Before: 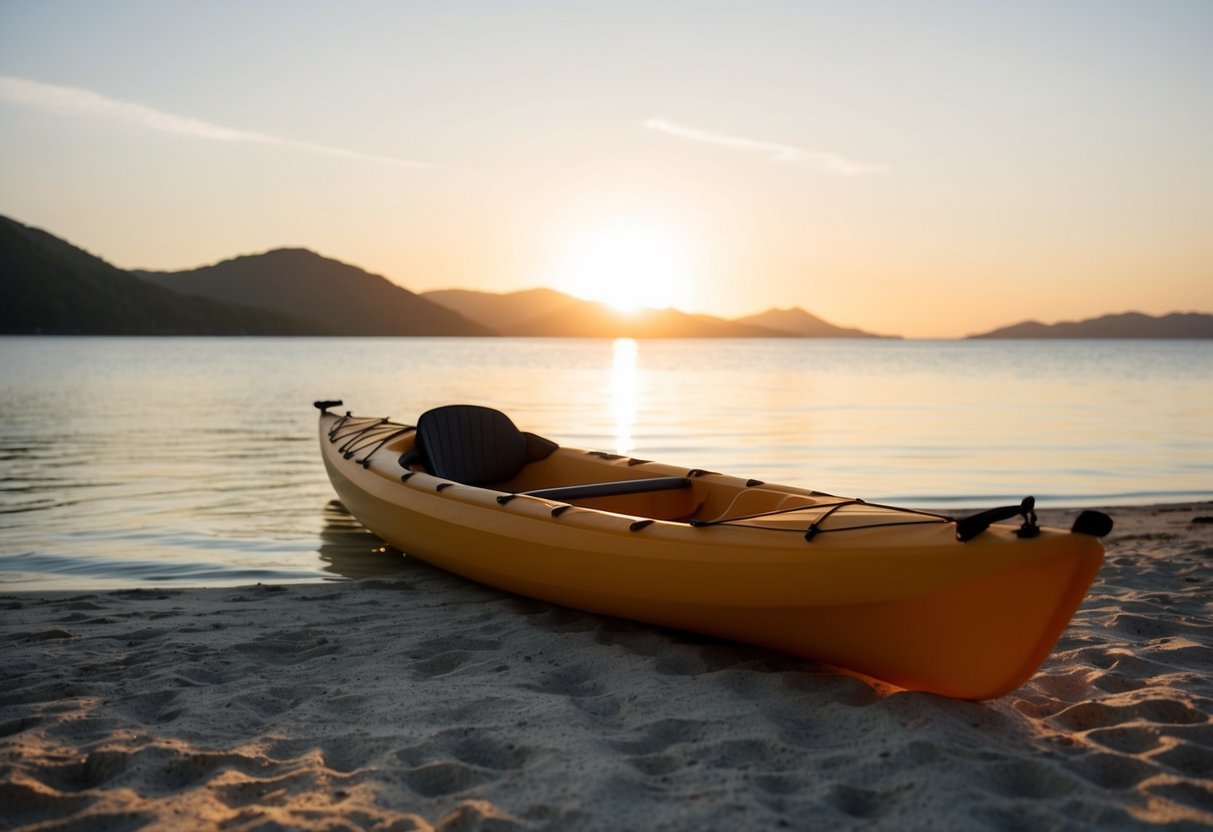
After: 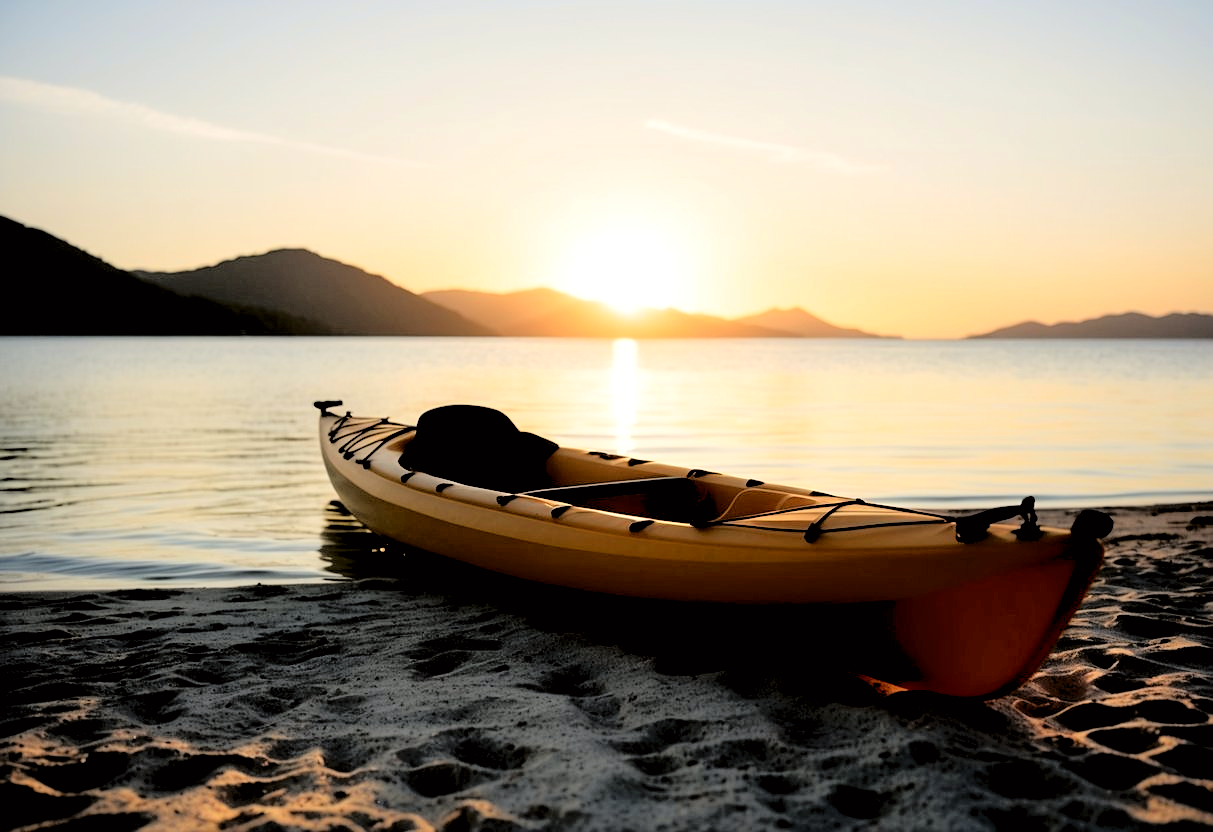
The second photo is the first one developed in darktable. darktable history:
rgb levels: levels [[0.029, 0.461, 0.922], [0, 0.5, 1], [0, 0.5, 1]]
tone curve: curves: ch0 [(0, 0) (0.058, 0.039) (0.168, 0.123) (0.282, 0.327) (0.45, 0.534) (0.676, 0.751) (0.89, 0.919) (1, 1)]; ch1 [(0, 0) (0.094, 0.081) (0.285, 0.299) (0.385, 0.403) (0.447, 0.455) (0.495, 0.496) (0.544, 0.552) (0.589, 0.612) (0.722, 0.728) (1, 1)]; ch2 [(0, 0) (0.257, 0.217) (0.43, 0.421) (0.498, 0.507) (0.531, 0.544) (0.56, 0.579) (0.625, 0.66) (1, 1)], color space Lab, independent channels, preserve colors none
sharpen: amount 0.2
